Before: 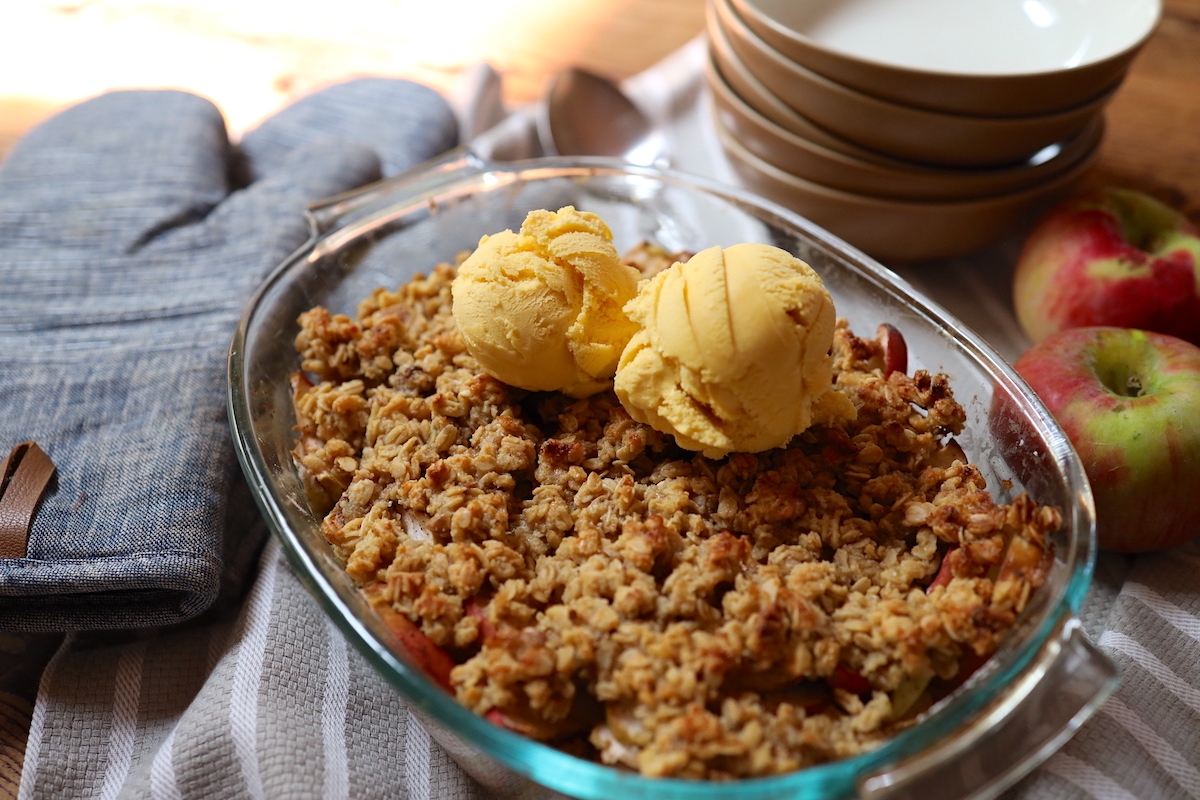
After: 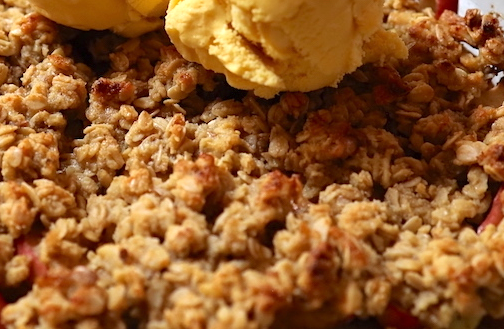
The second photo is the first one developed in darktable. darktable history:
exposure: exposure 0.559 EV, compensate highlight preservation false
crop: left 37.442%, top 45.185%, right 20.491%, bottom 13.657%
